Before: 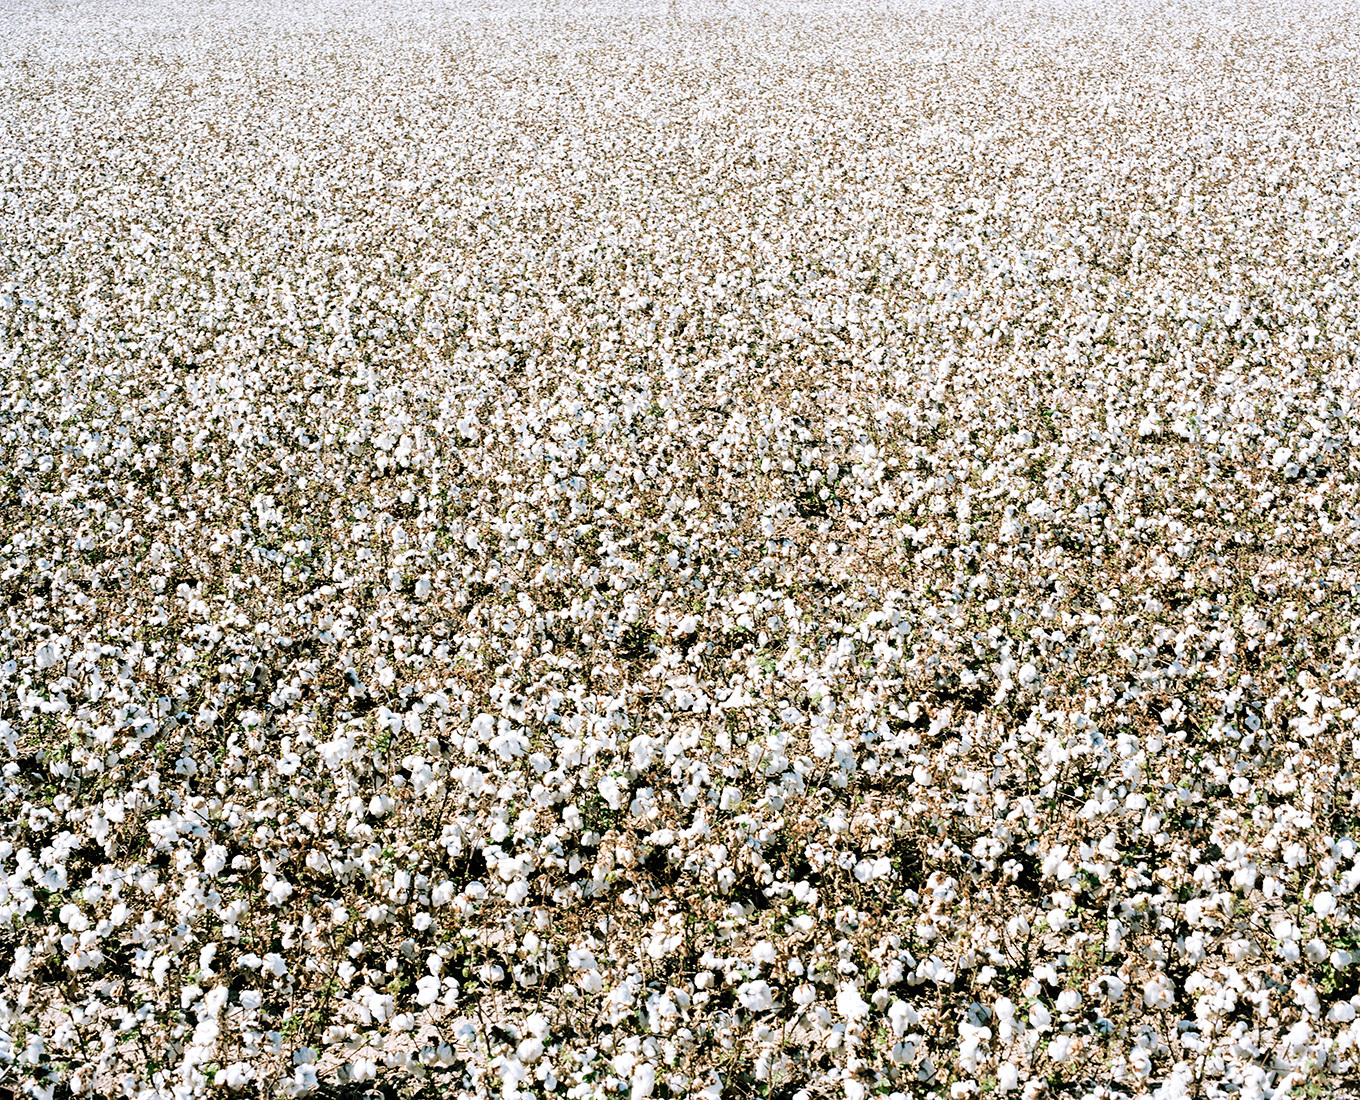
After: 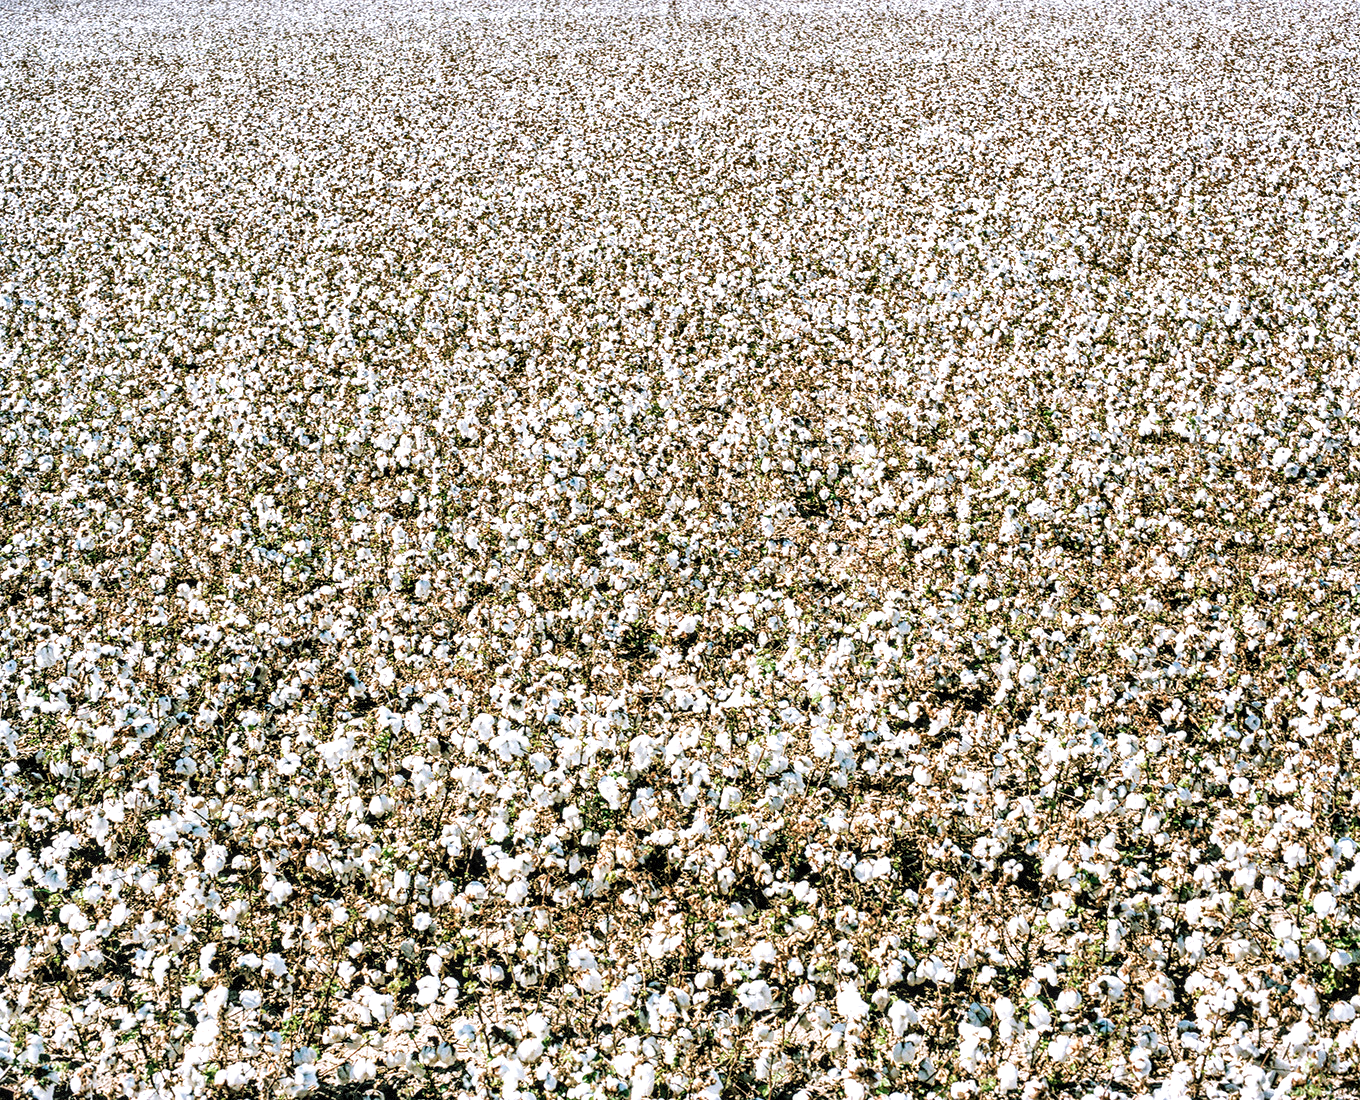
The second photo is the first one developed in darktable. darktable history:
velvia: on, module defaults
local contrast: detail 150%
contrast brightness saturation: brightness 0.13
shadows and highlights: radius 171.16, shadows 27, white point adjustment 3.13, highlights -67.95, soften with gaussian
